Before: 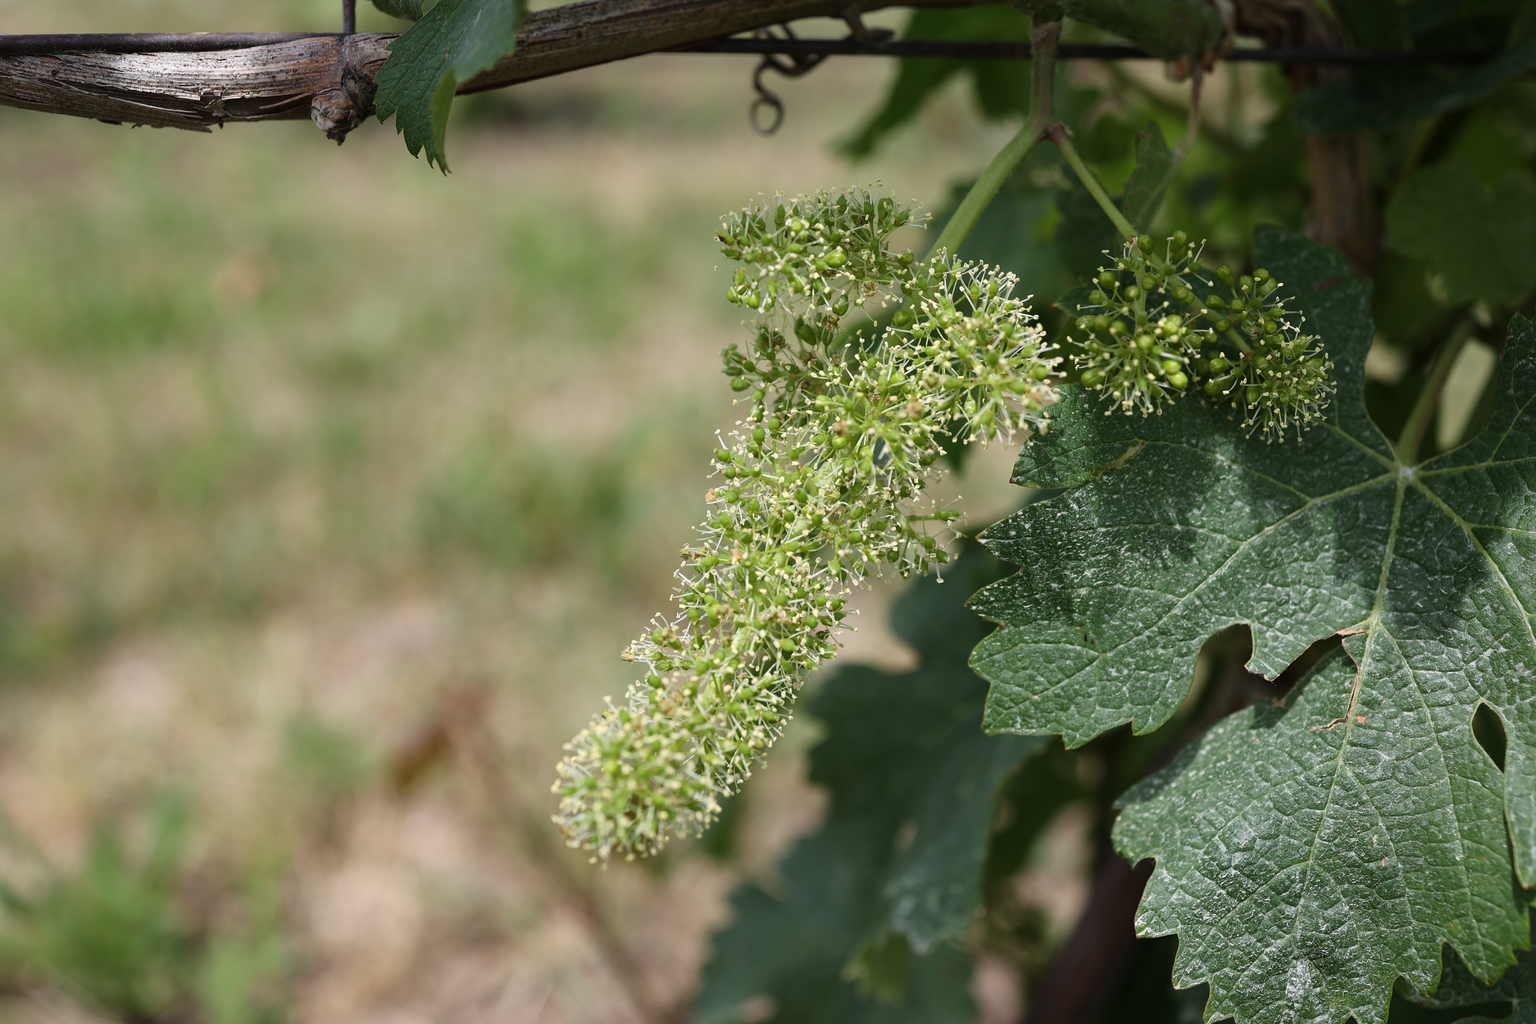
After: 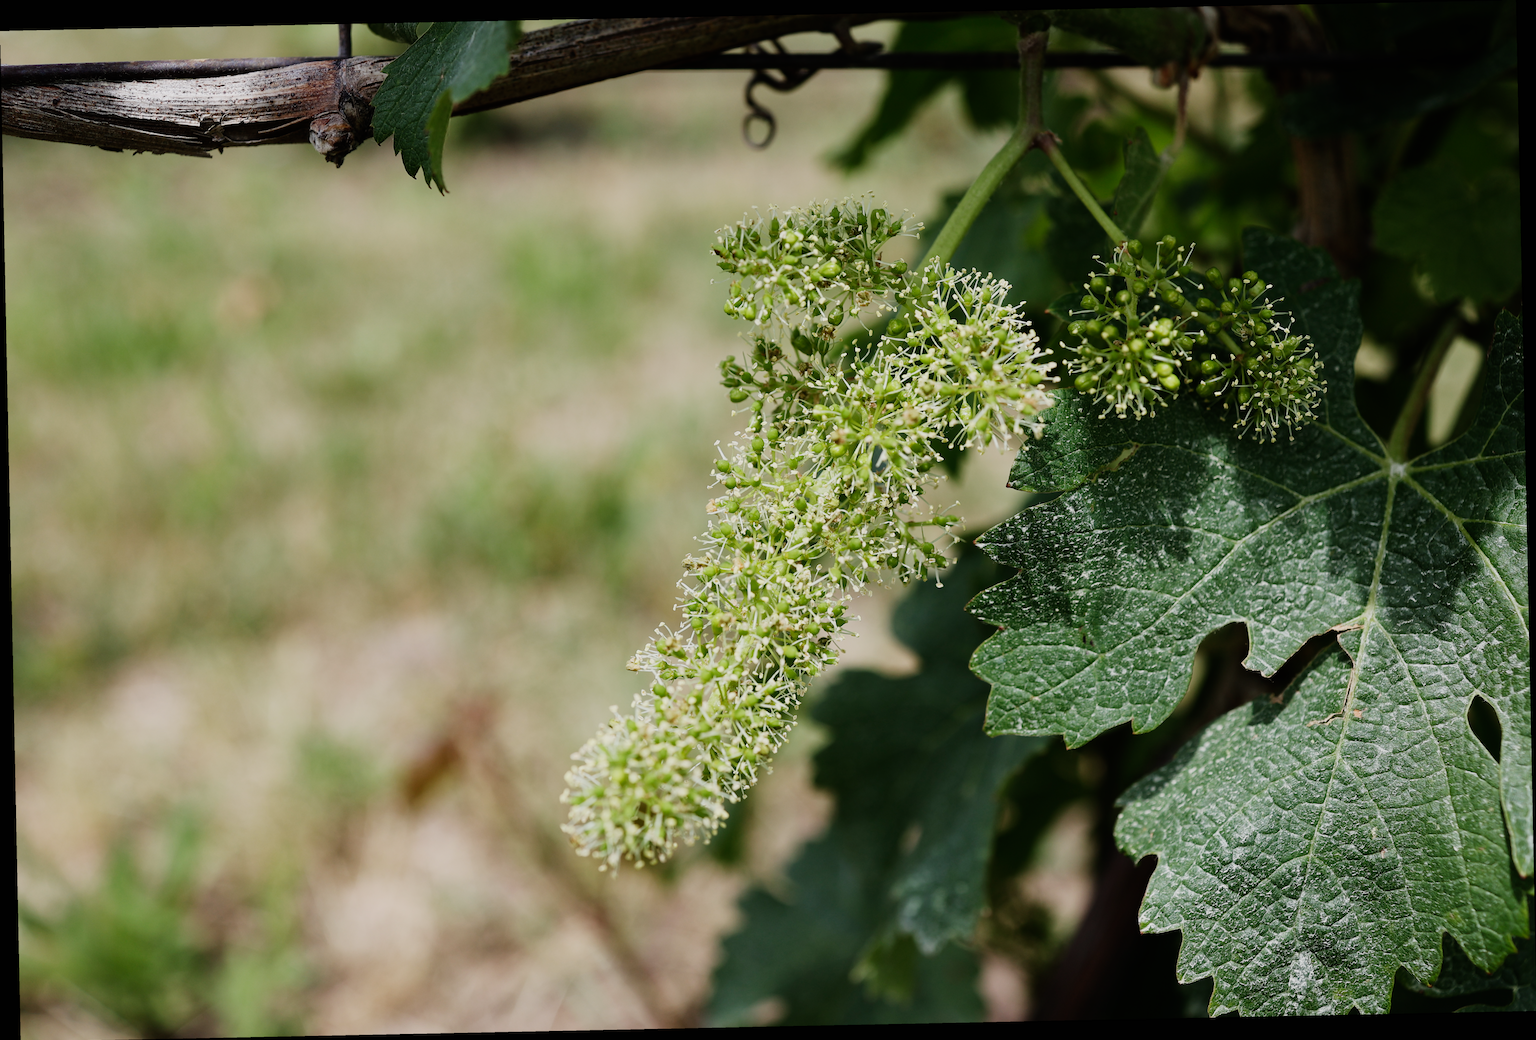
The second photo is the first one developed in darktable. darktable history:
exposure: exposure 0.128 EV, compensate highlight preservation false
sigmoid: contrast 1.6, skew -0.2, preserve hue 0%, red attenuation 0.1, red rotation 0.035, green attenuation 0.1, green rotation -0.017, blue attenuation 0.15, blue rotation -0.052, base primaries Rec2020
rotate and perspective: rotation -1.17°, automatic cropping off
